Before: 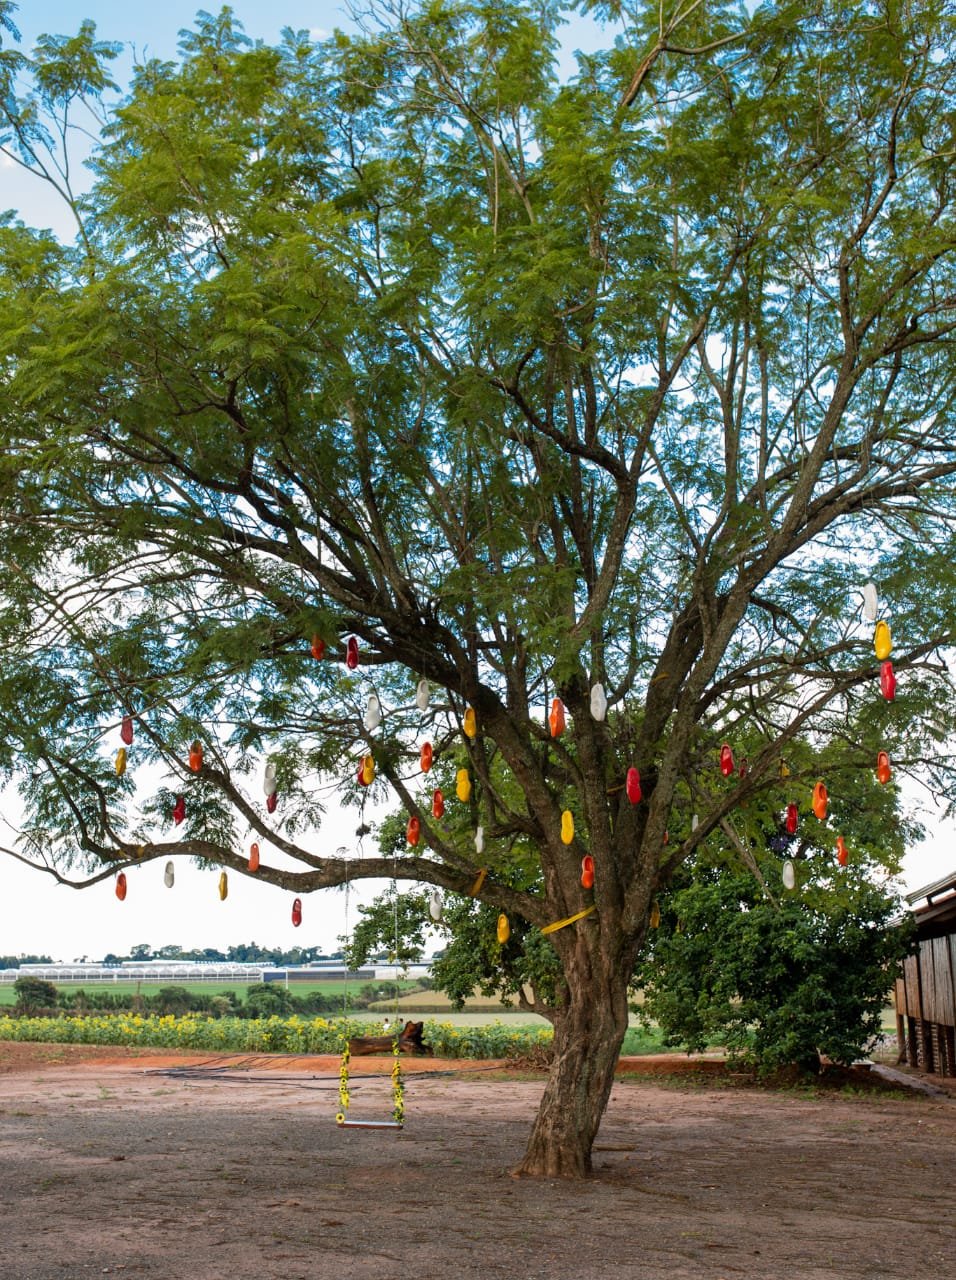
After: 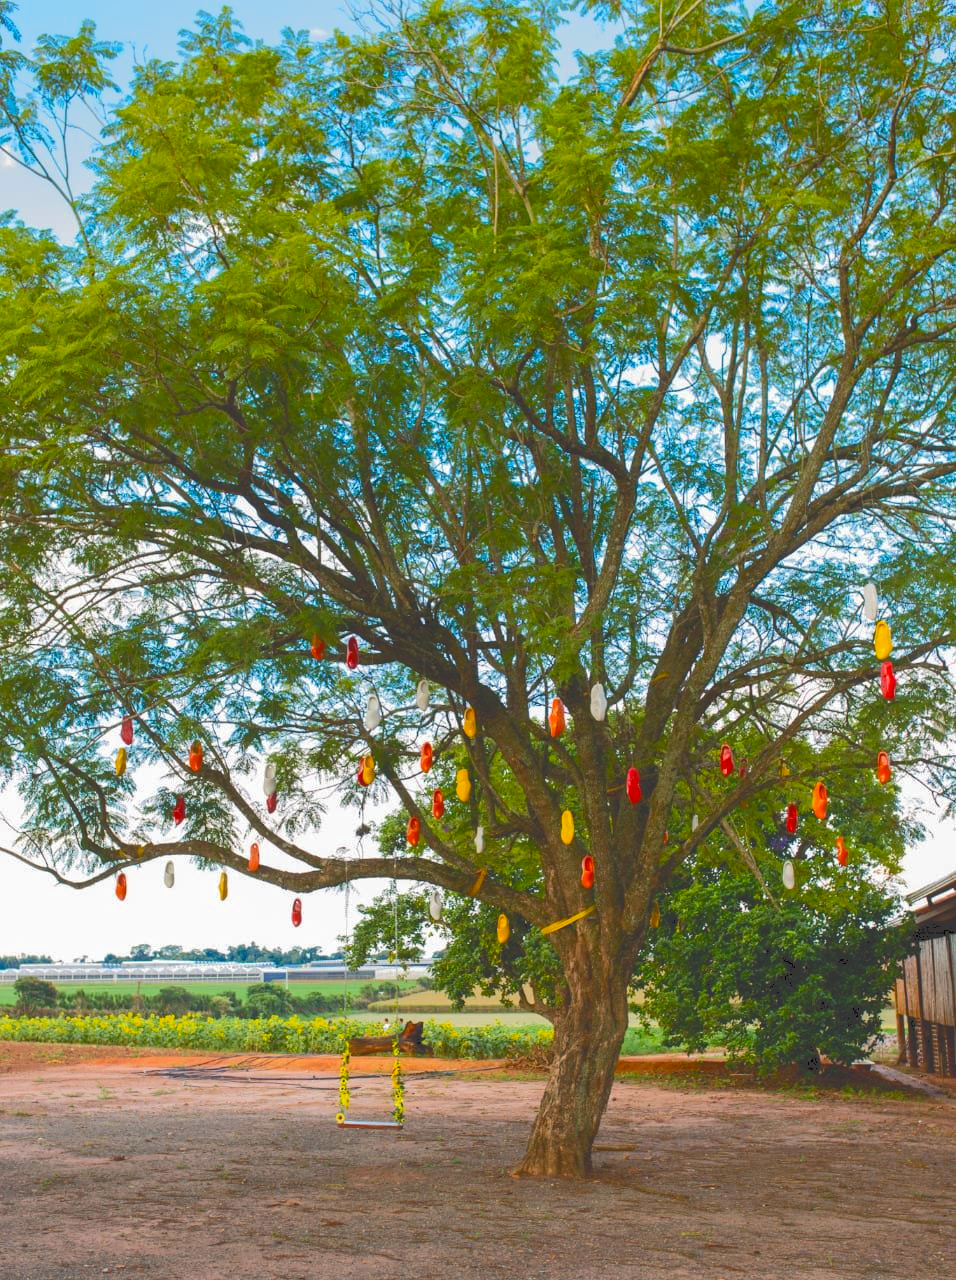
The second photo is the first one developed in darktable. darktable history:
velvia: strength 31.68%, mid-tones bias 0.204
tone curve: curves: ch0 [(0, 0) (0.003, 0.217) (0.011, 0.217) (0.025, 0.229) (0.044, 0.243) (0.069, 0.253) (0.1, 0.265) (0.136, 0.281) (0.177, 0.305) (0.224, 0.331) (0.277, 0.369) (0.335, 0.415) (0.399, 0.472) (0.468, 0.543) (0.543, 0.609) (0.623, 0.676) (0.709, 0.734) (0.801, 0.798) (0.898, 0.849) (1, 1)], color space Lab, independent channels, preserve colors none
